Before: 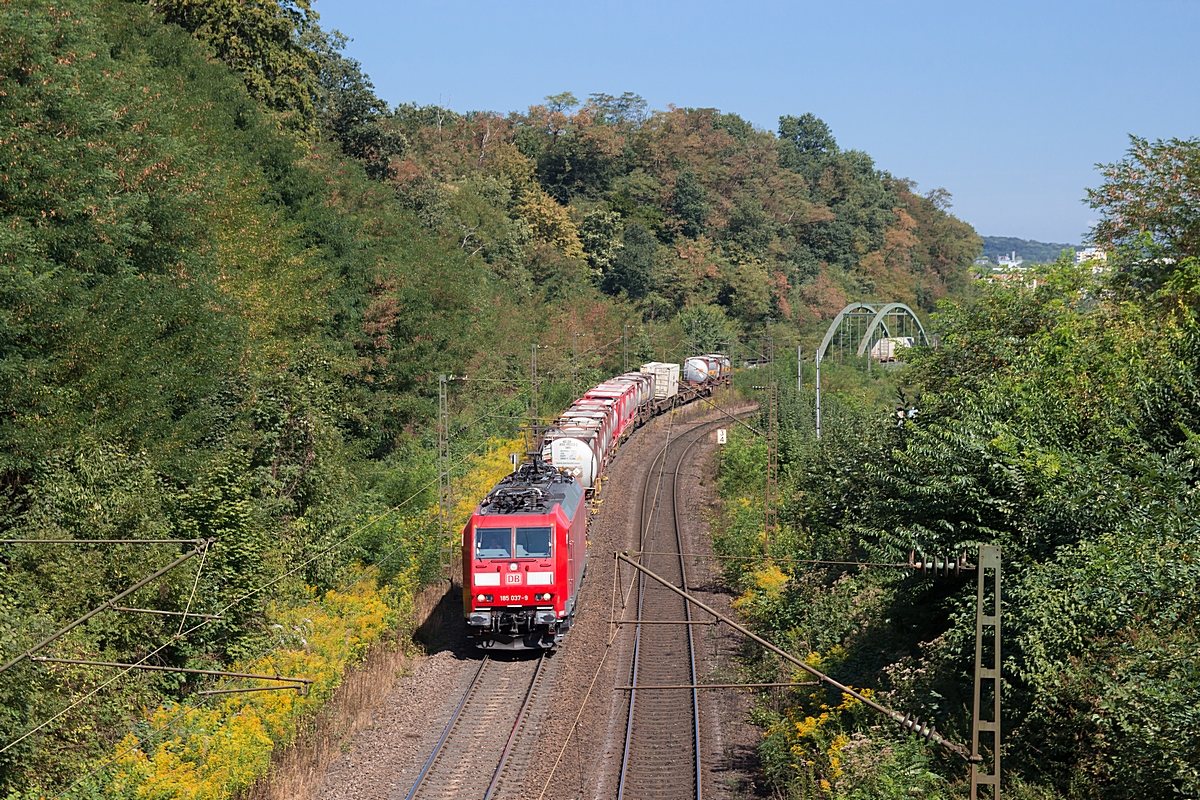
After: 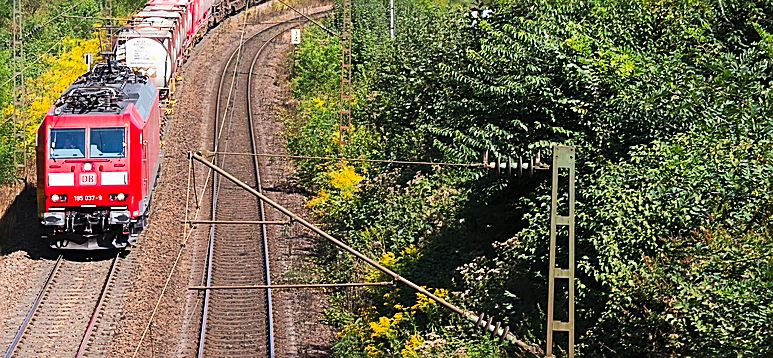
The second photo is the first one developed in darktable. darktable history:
crop and rotate: left 35.509%, top 50.238%, bottom 4.934%
tone curve: curves: ch0 [(0, 0) (0.003, 0.003) (0.011, 0.011) (0.025, 0.022) (0.044, 0.039) (0.069, 0.055) (0.1, 0.074) (0.136, 0.101) (0.177, 0.134) (0.224, 0.171) (0.277, 0.216) (0.335, 0.277) (0.399, 0.345) (0.468, 0.427) (0.543, 0.526) (0.623, 0.636) (0.709, 0.731) (0.801, 0.822) (0.898, 0.917) (1, 1)], preserve colors none
contrast brightness saturation: contrast 0.2, brightness 0.16, saturation 0.22
sharpen: on, module defaults
